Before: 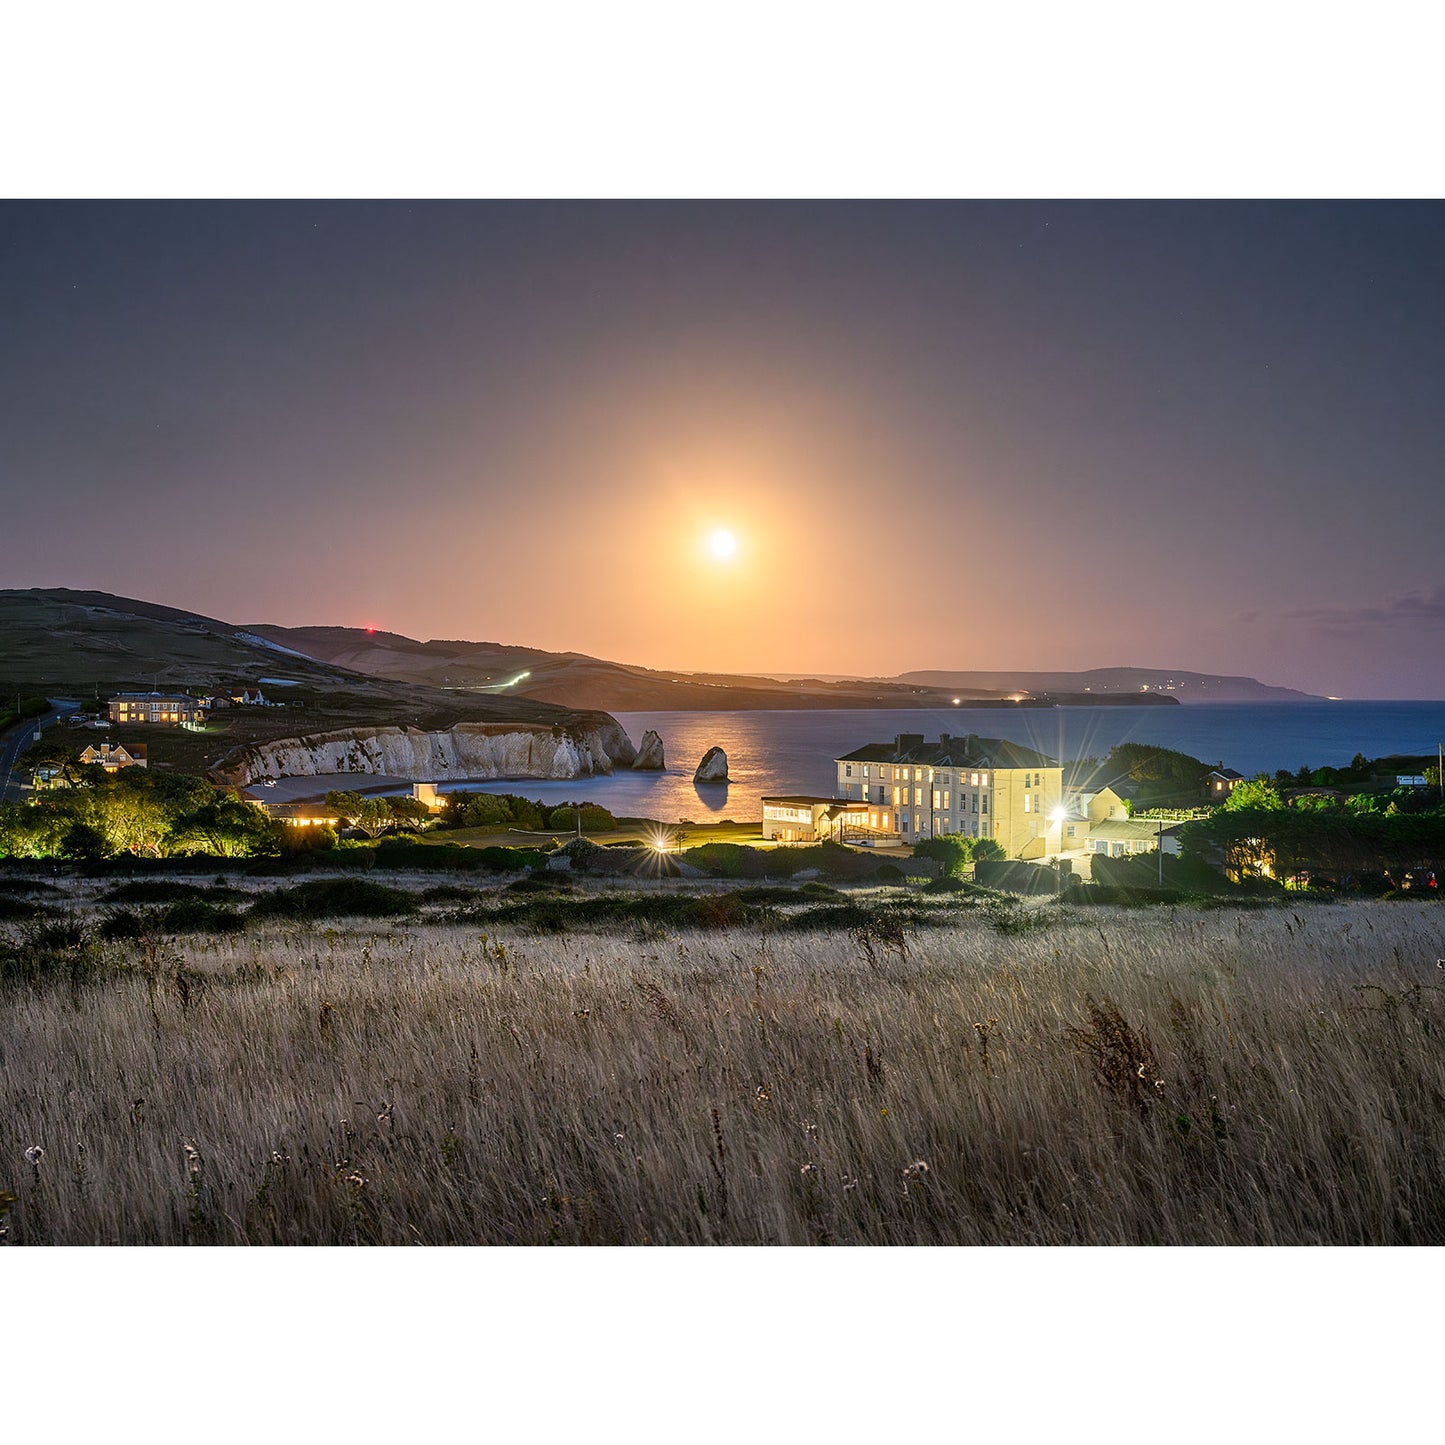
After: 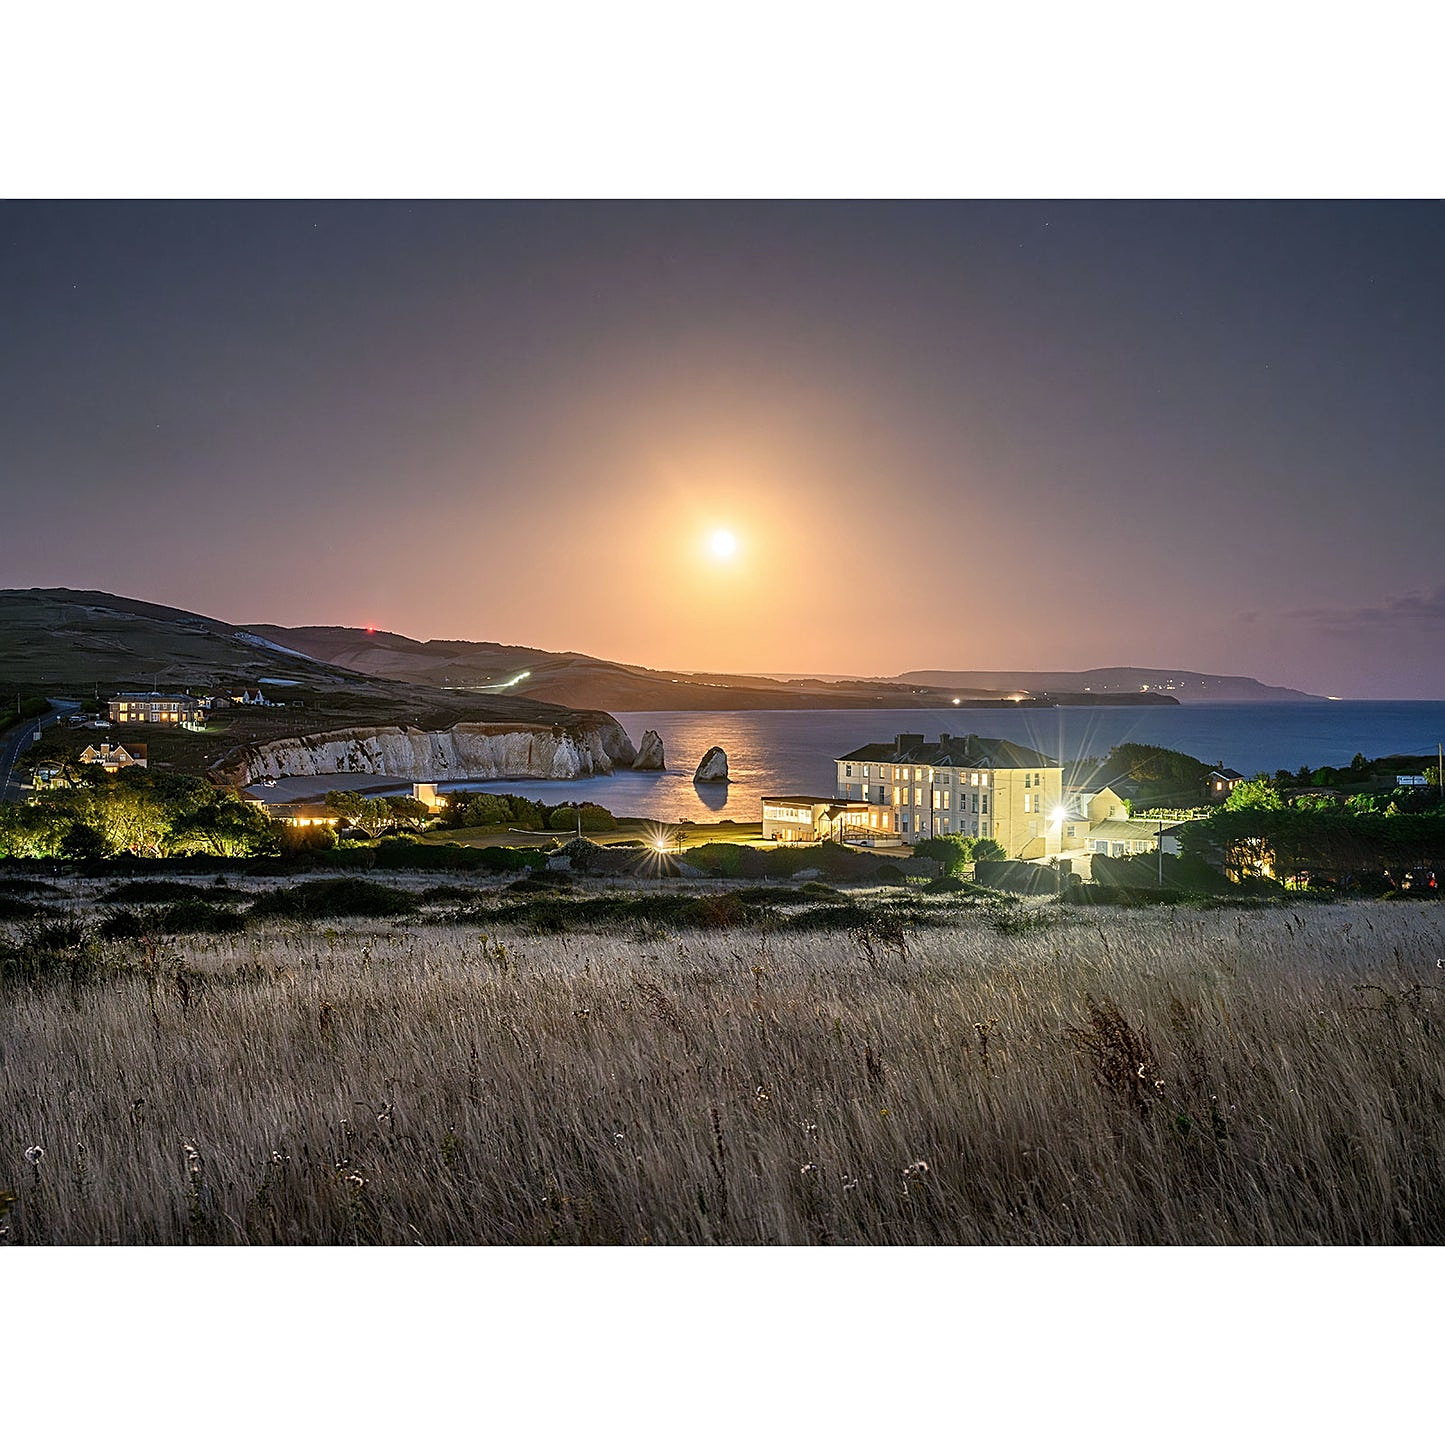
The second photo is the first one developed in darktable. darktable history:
sharpen: amount 0.493
contrast brightness saturation: saturation -0.069
